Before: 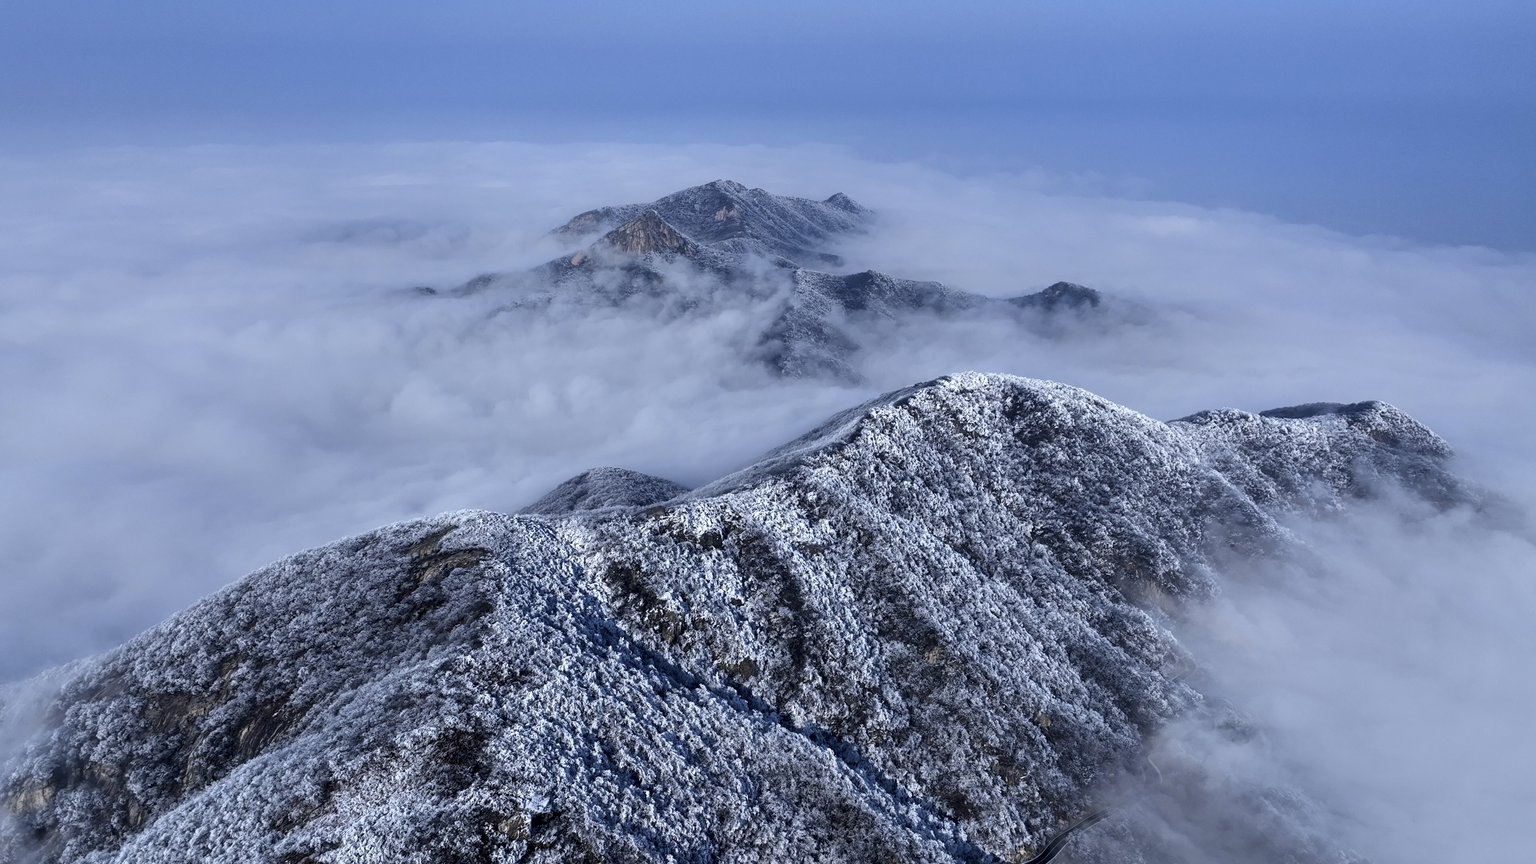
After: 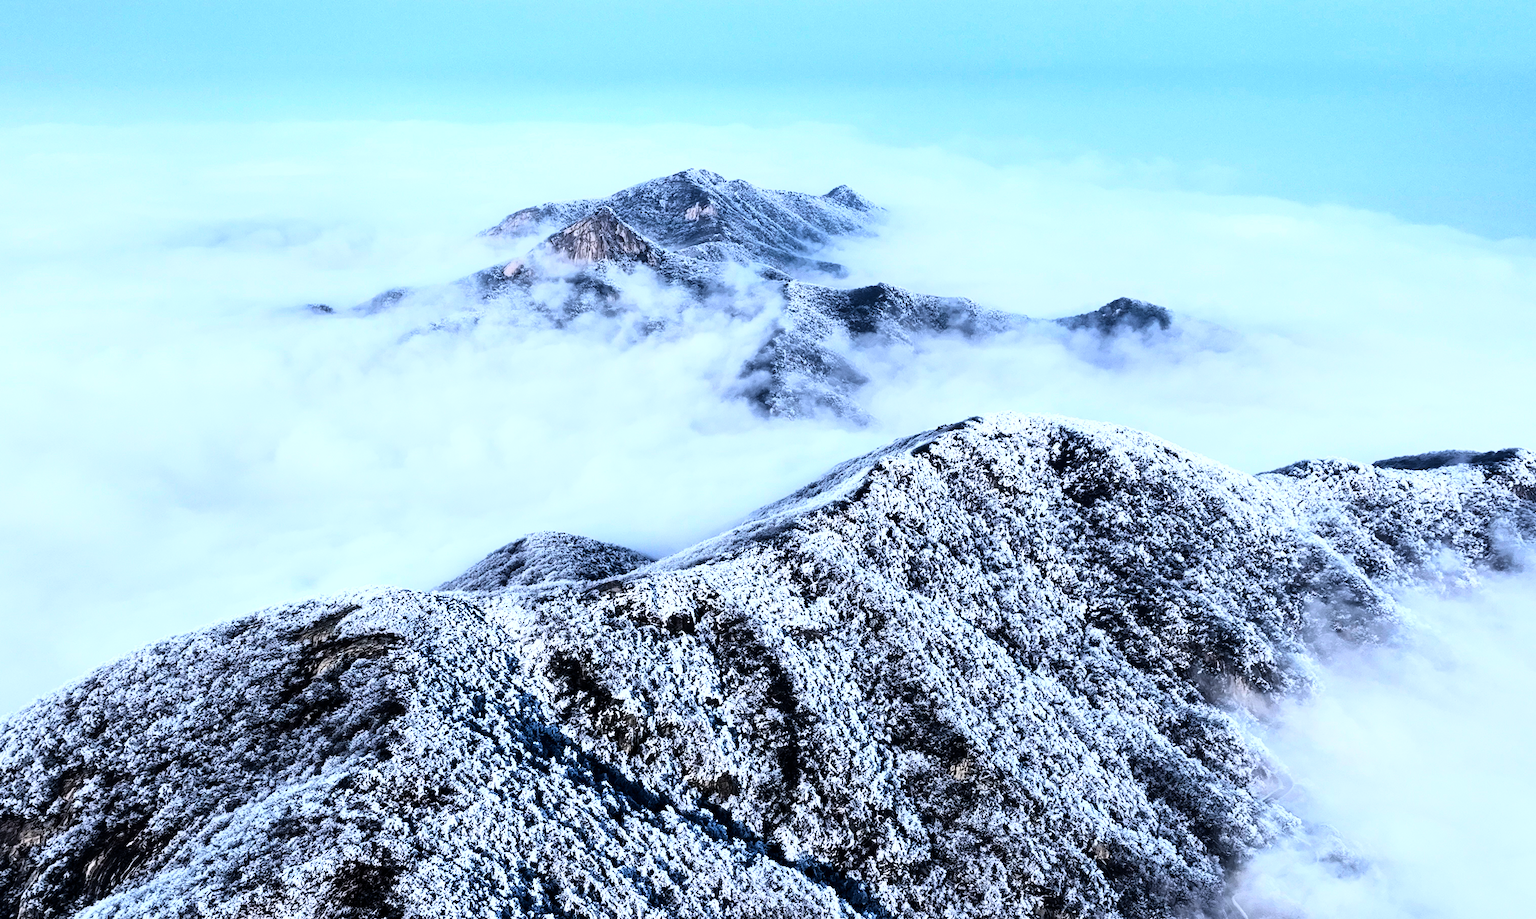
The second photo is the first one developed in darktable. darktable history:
rgb curve: curves: ch0 [(0, 0) (0.21, 0.15) (0.24, 0.21) (0.5, 0.75) (0.75, 0.96) (0.89, 0.99) (1, 1)]; ch1 [(0, 0.02) (0.21, 0.13) (0.25, 0.2) (0.5, 0.67) (0.75, 0.9) (0.89, 0.97) (1, 1)]; ch2 [(0, 0.02) (0.21, 0.13) (0.25, 0.2) (0.5, 0.67) (0.75, 0.9) (0.89, 0.97) (1, 1)], compensate middle gray true
color zones: curves: ch0 [(0.068, 0.464) (0.25, 0.5) (0.48, 0.508) (0.75, 0.536) (0.886, 0.476) (0.967, 0.456)]; ch1 [(0.066, 0.456) (0.25, 0.5) (0.616, 0.508) (0.746, 0.56) (0.934, 0.444)]
crop: left 11.225%, top 5.381%, right 9.565%, bottom 10.314%
